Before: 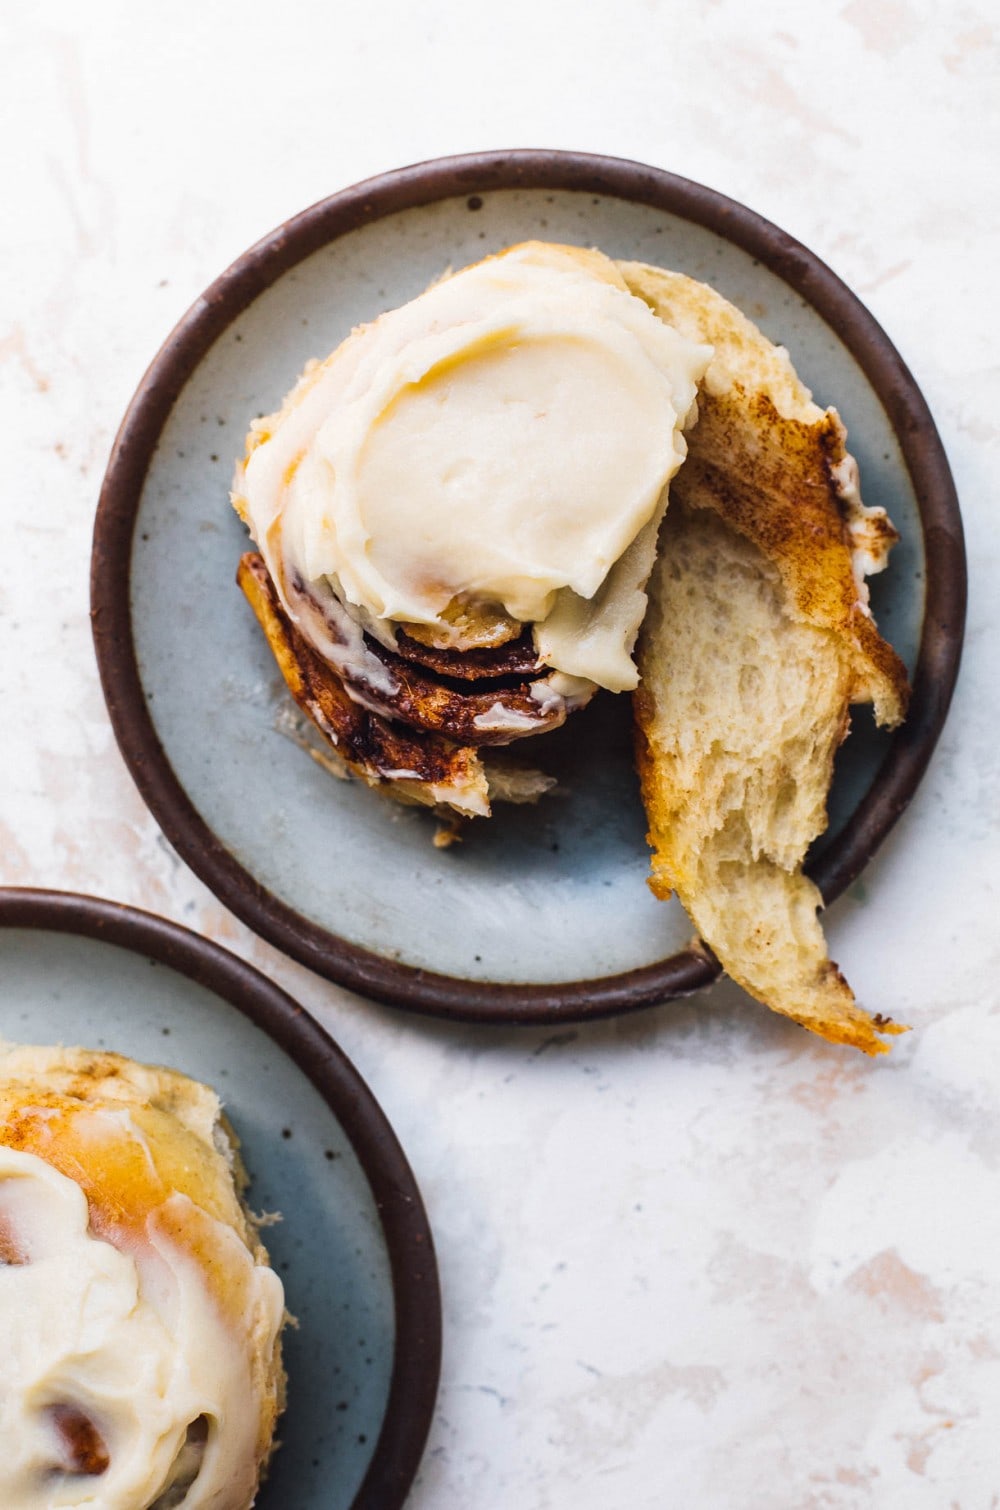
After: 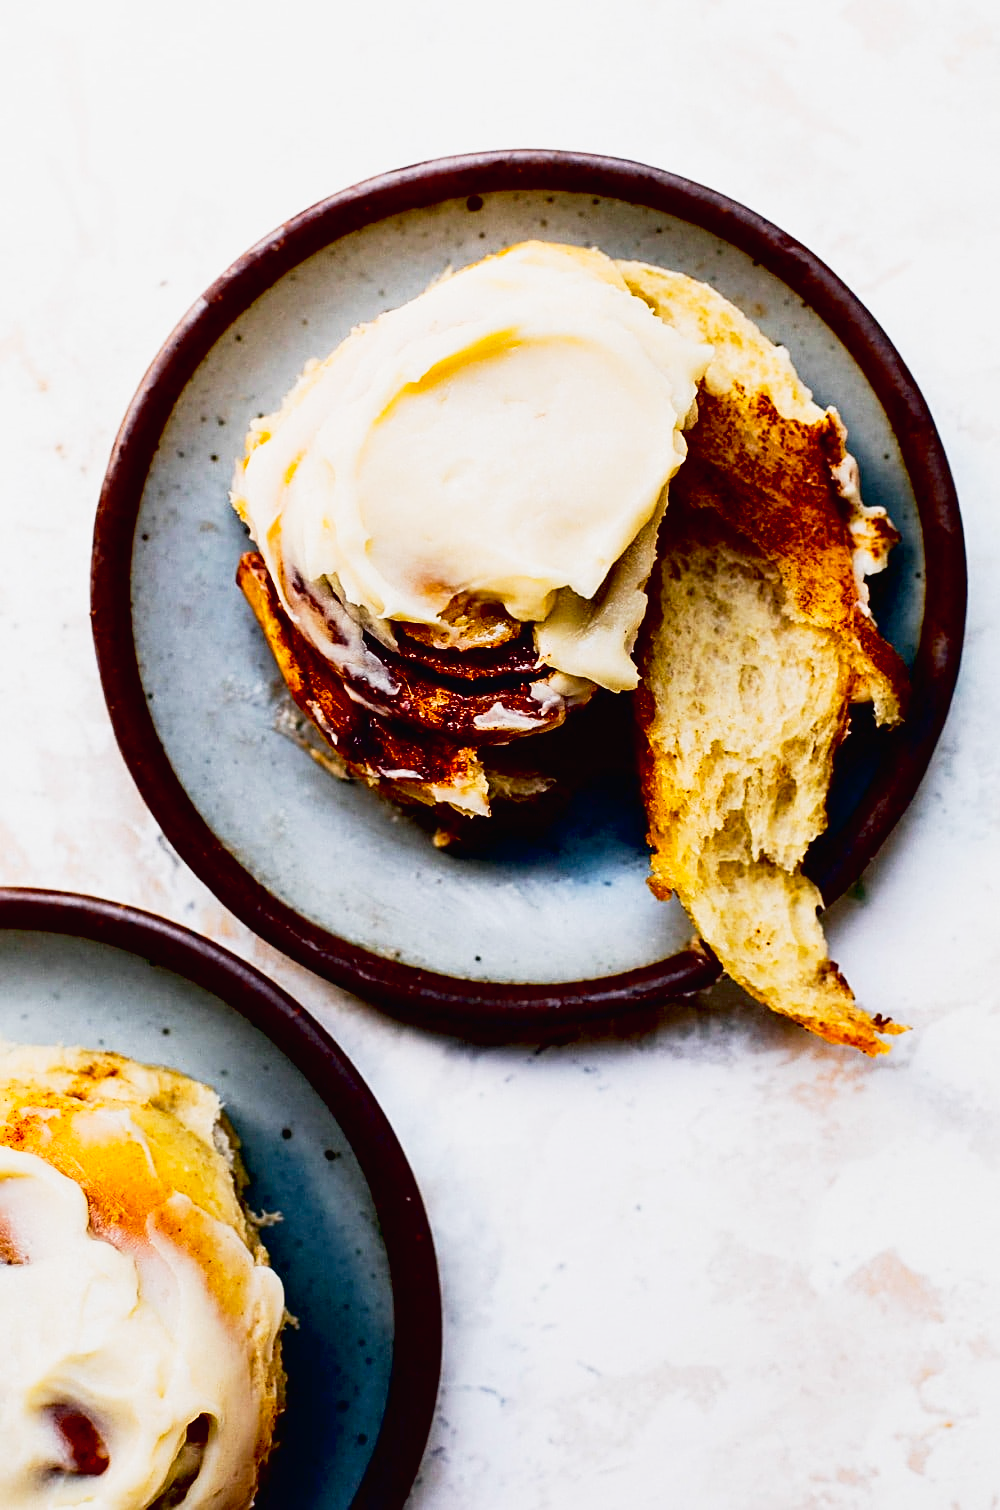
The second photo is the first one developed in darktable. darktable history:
exposure: black level correction 0.048, exposure 0.013 EV, compensate highlight preservation false
contrast brightness saturation: contrast 0.125, brightness -0.058, saturation 0.162
tone curve: curves: ch0 [(0, 0.013) (0.104, 0.103) (0.258, 0.267) (0.448, 0.487) (0.709, 0.794) (0.886, 0.922) (0.994, 0.971)]; ch1 [(0, 0) (0.335, 0.298) (0.446, 0.413) (0.488, 0.484) (0.515, 0.508) (0.566, 0.593) (0.635, 0.661) (1, 1)]; ch2 [(0, 0) (0.314, 0.301) (0.437, 0.403) (0.502, 0.494) (0.528, 0.54) (0.557, 0.559) (0.612, 0.62) (0.715, 0.691) (1, 1)], preserve colors none
sharpen: on, module defaults
